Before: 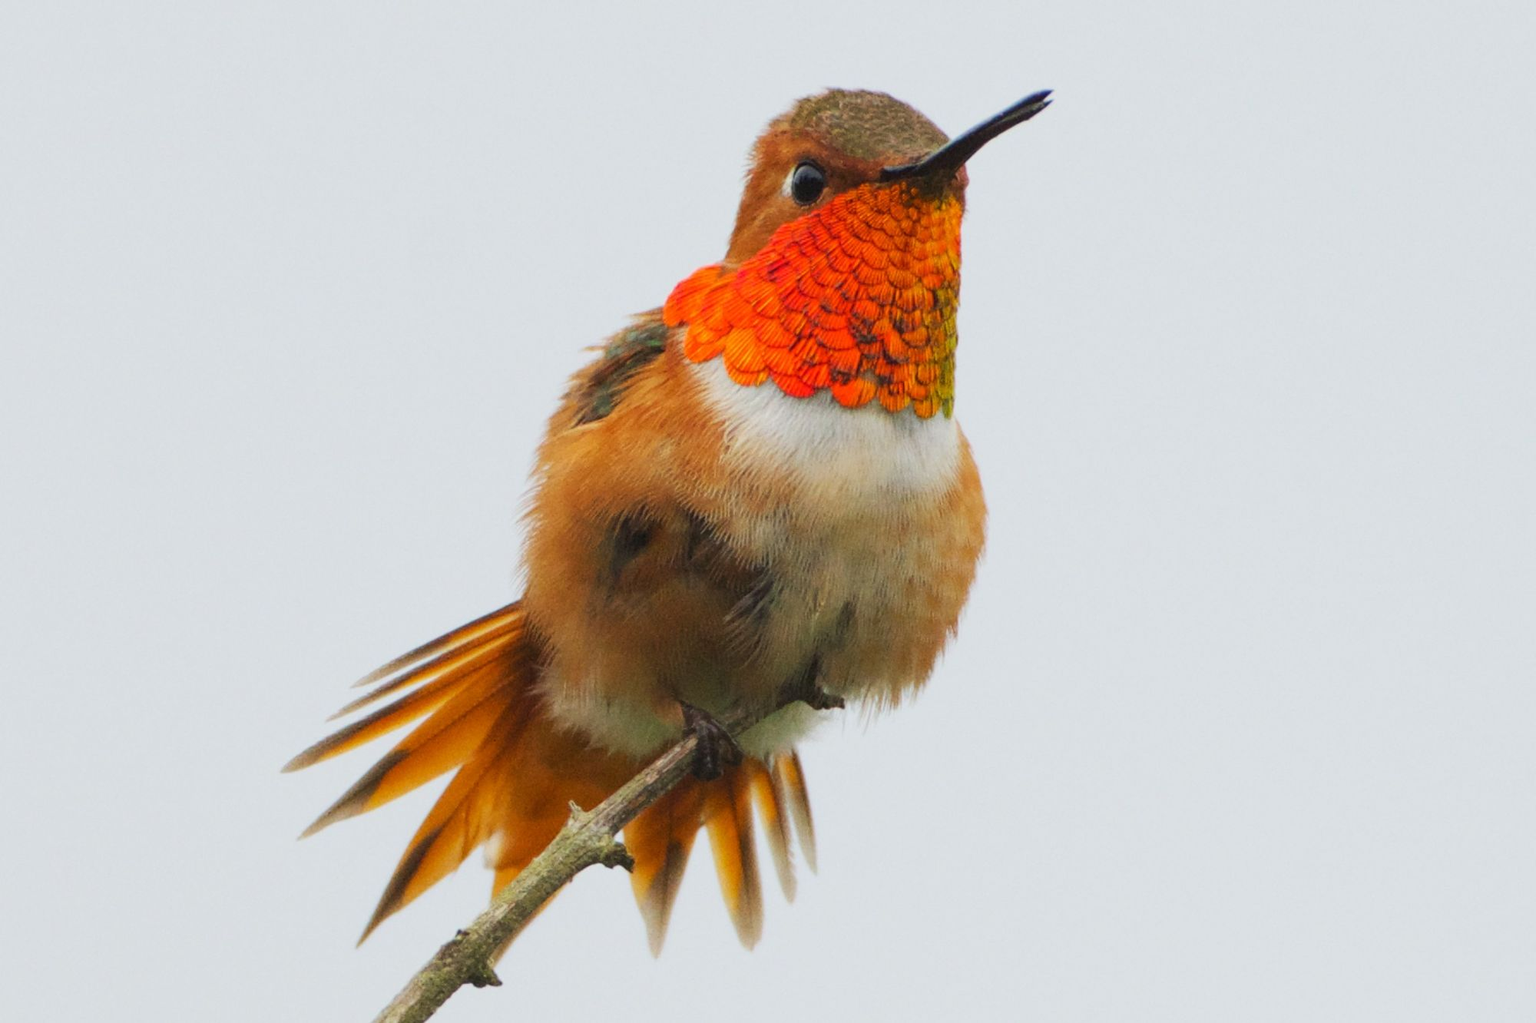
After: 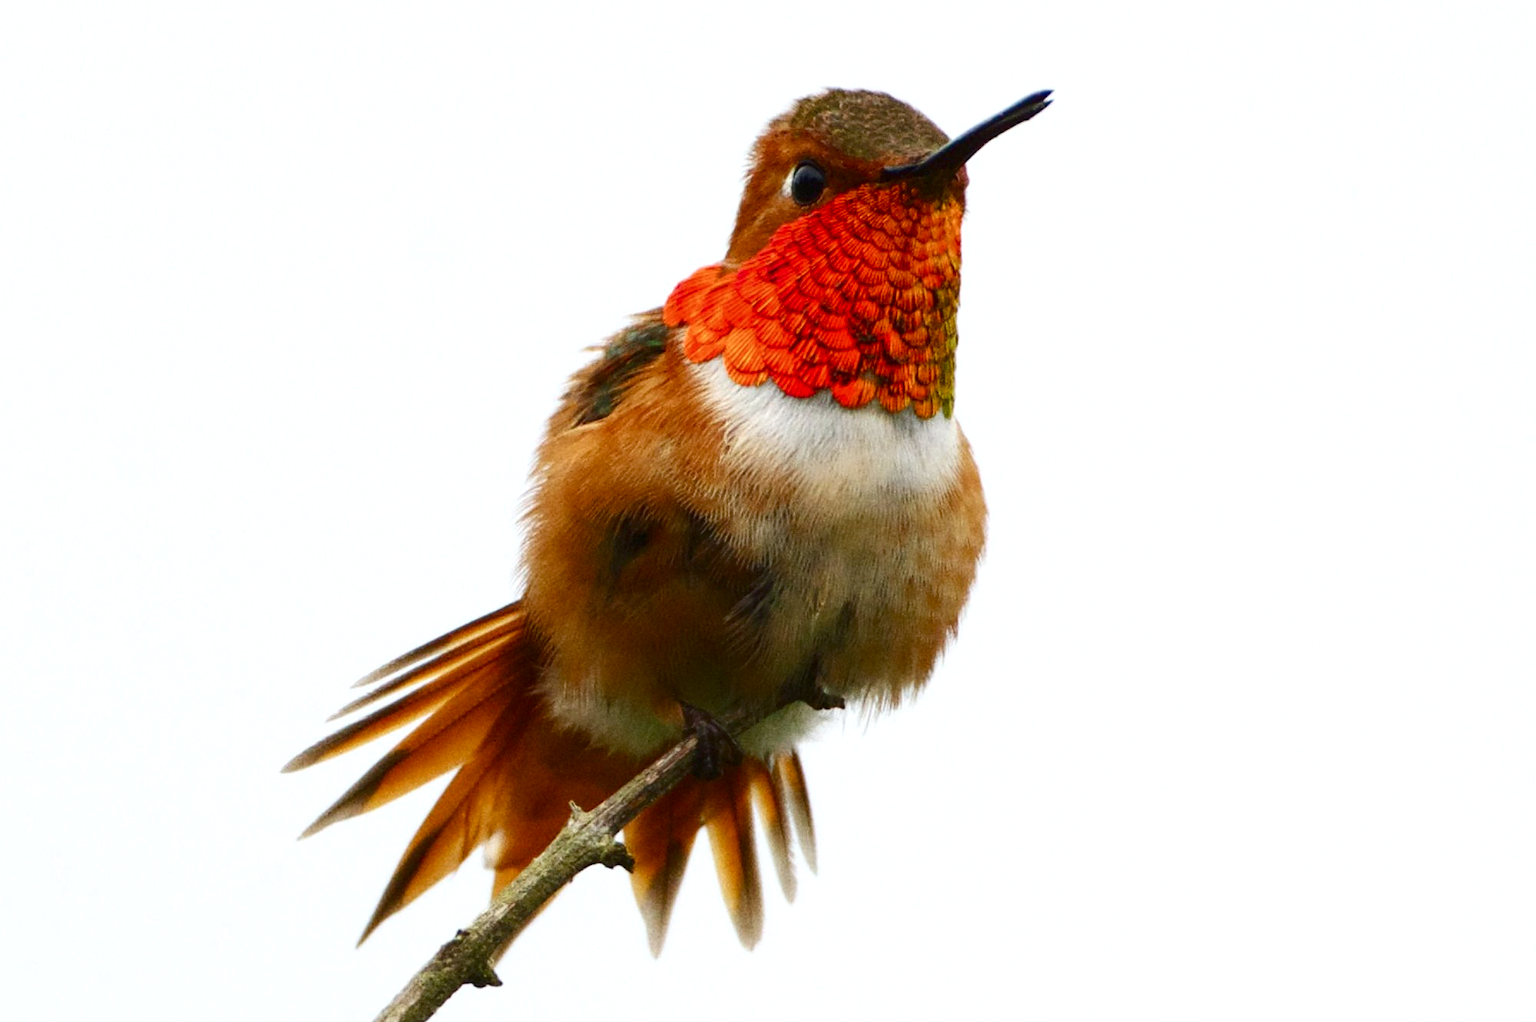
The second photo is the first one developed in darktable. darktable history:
color balance rgb: perceptual saturation grading › global saturation 20%, perceptual saturation grading › highlights -49.59%, perceptual saturation grading › shadows 25.577%, perceptual brilliance grading › highlights 13.971%, perceptual brilliance grading › shadows -19.402%
contrast brightness saturation: contrast 0.066, brightness -0.134, saturation 0.058
base curve: curves: ch0 [(0, 0) (0.989, 0.992)]
